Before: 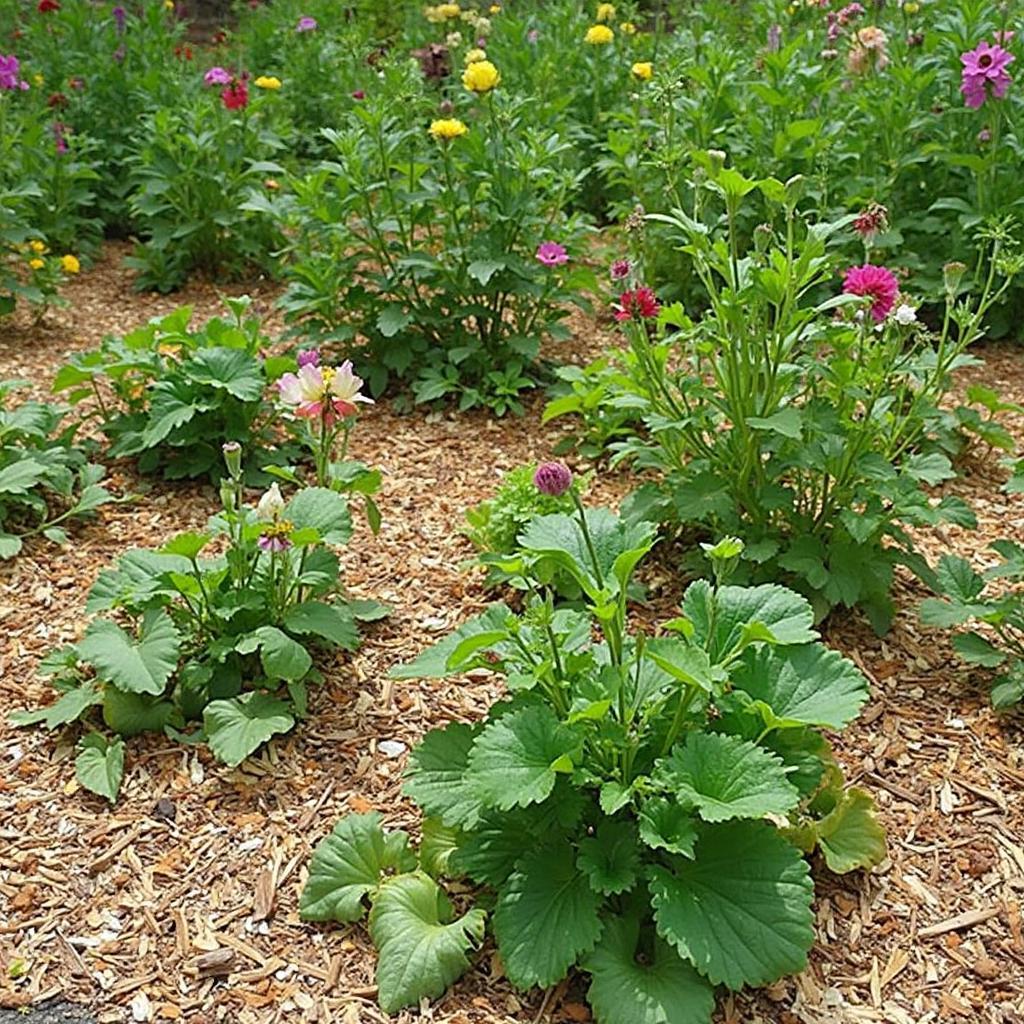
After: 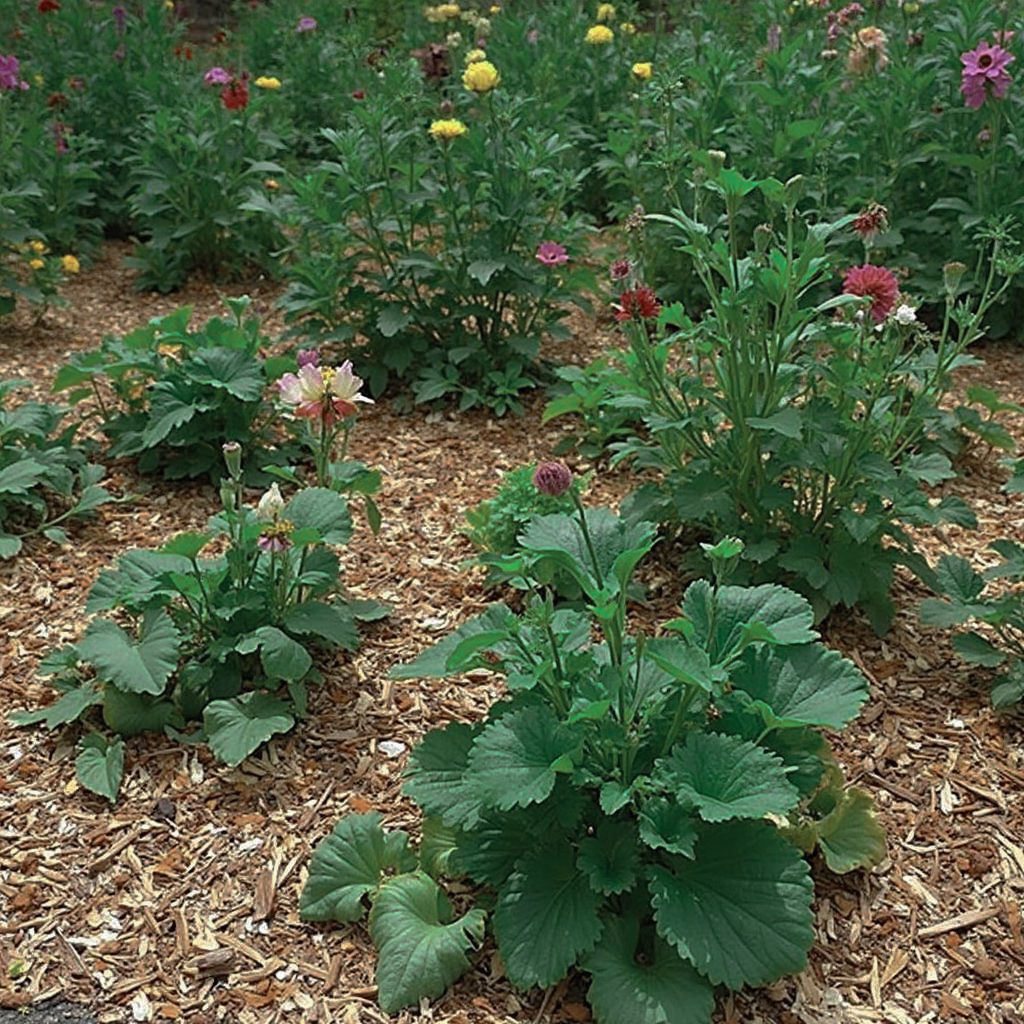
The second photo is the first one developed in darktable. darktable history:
color zones: curves: ch0 [(0, 0.5) (0.125, 0.4) (0.25, 0.5) (0.375, 0.4) (0.5, 0.4) (0.625, 0.35) (0.75, 0.35) (0.875, 0.5)]; ch1 [(0, 0.35) (0.125, 0.45) (0.25, 0.35) (0.375, 0.35) (0.5, 0.35) (0.625, 0.35) (0.75, 0.45) (0.875, 0.35)]; ch2 [(0, 0.6) (0.125, 0.5) (0.25, 0.5) (0.375, 0.6) (0.5, 0.6) (0.625, 0.5) (0.75, 0.5) (0.875, 0.5)]
base curve: curves: ch0 [(0, 0) (0.595, 0.418) (1, 1)], preserve colors none
